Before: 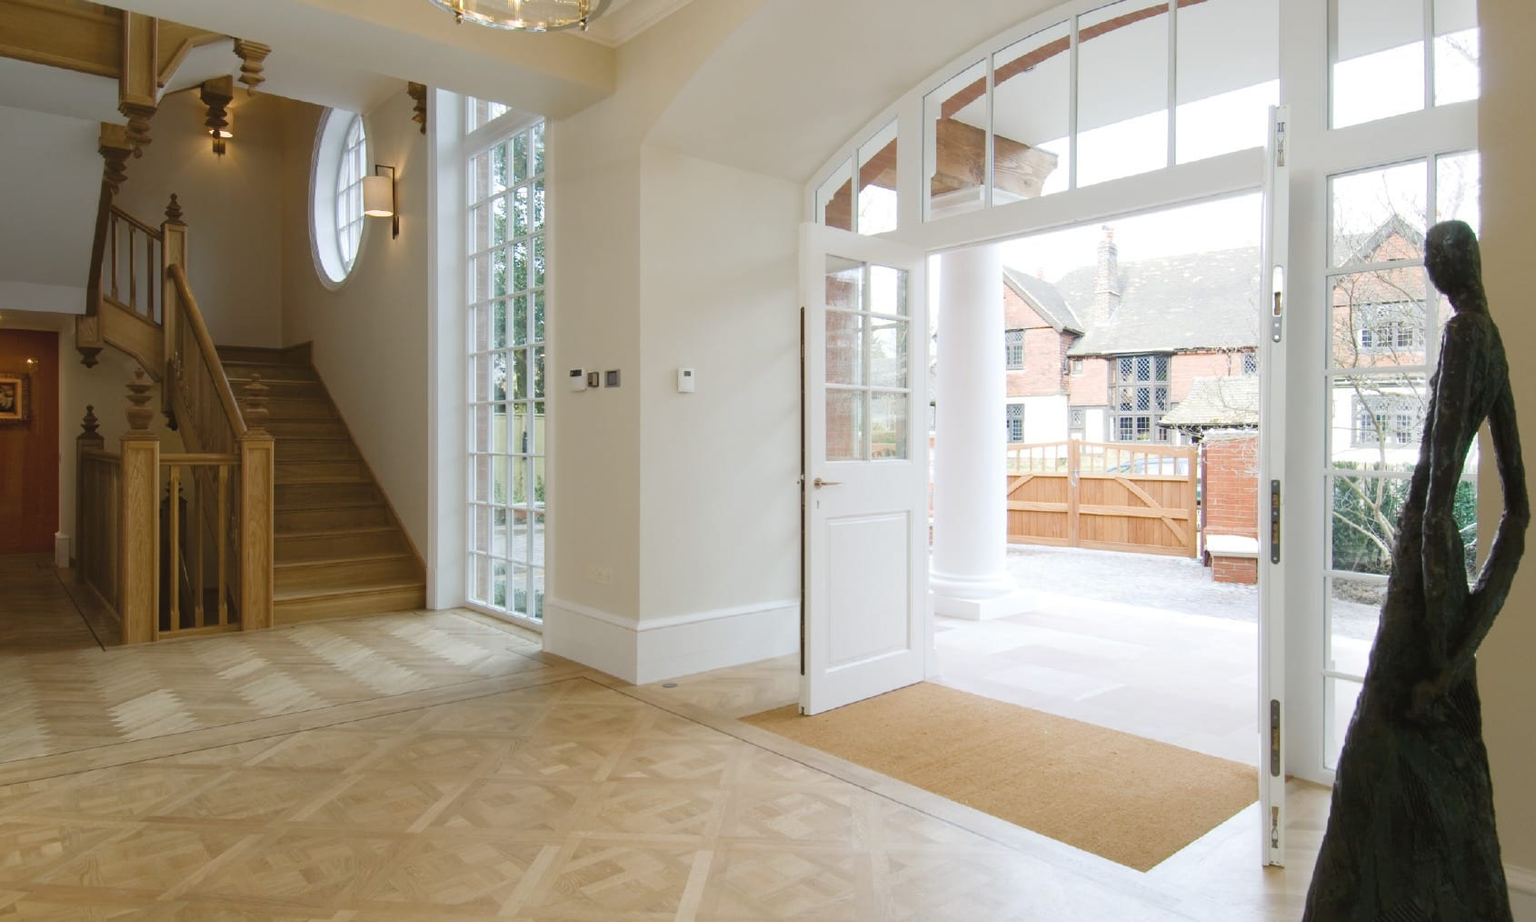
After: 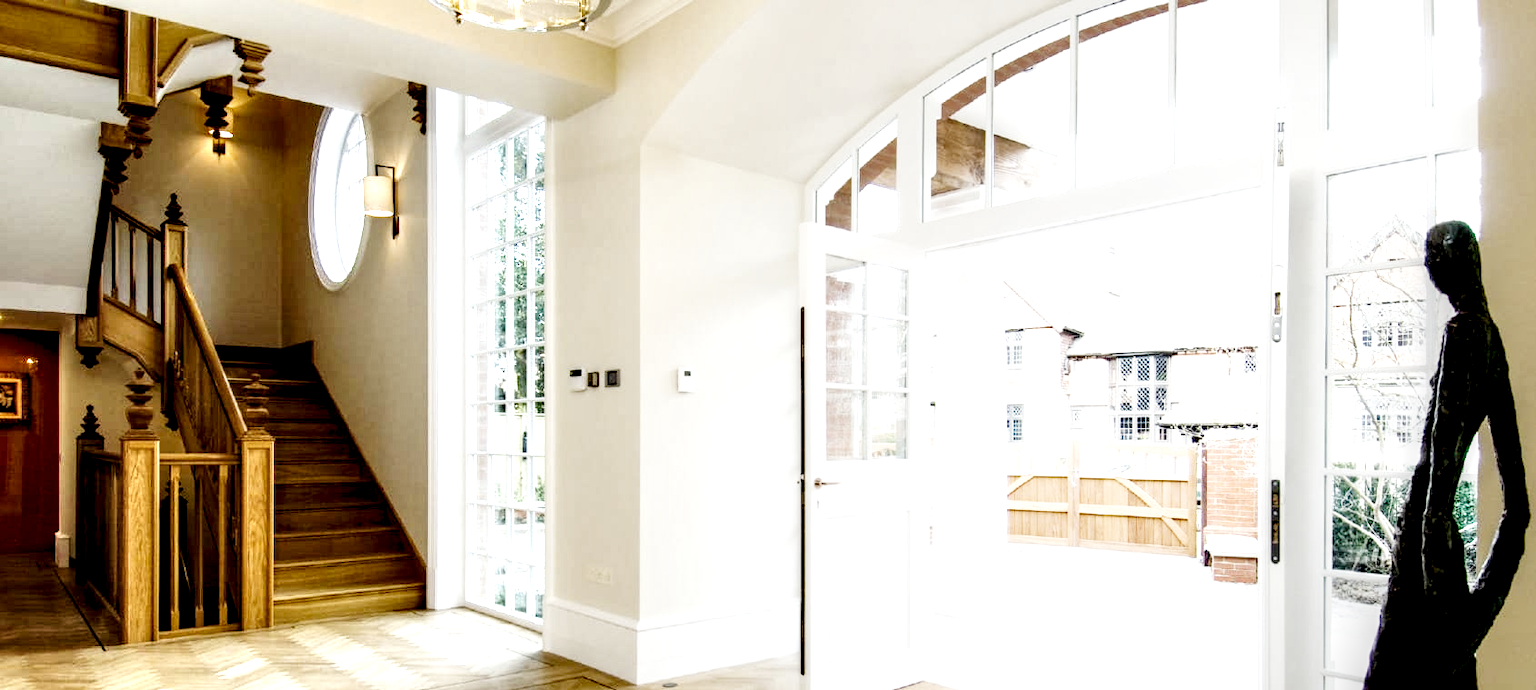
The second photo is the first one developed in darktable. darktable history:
base curve: curves: ch0 [(0, 0.003) (0.001, 0.002) (0.006, 0.004) (0.02, 0.022) (0.048, 0.086) (0.094, 0.234) (0.162, 0.431) (0.258, 0.629) (0.385, 0.8) (0.548, 0.918) (0.751, 0.988) (1, 1)], preserve colors none
exposure: black level correction 0.001, exposure 0.015 EV, compensate highlight preservation false
crop: bottom 24.989%
local contrast: shadows 158%, detail 223%
